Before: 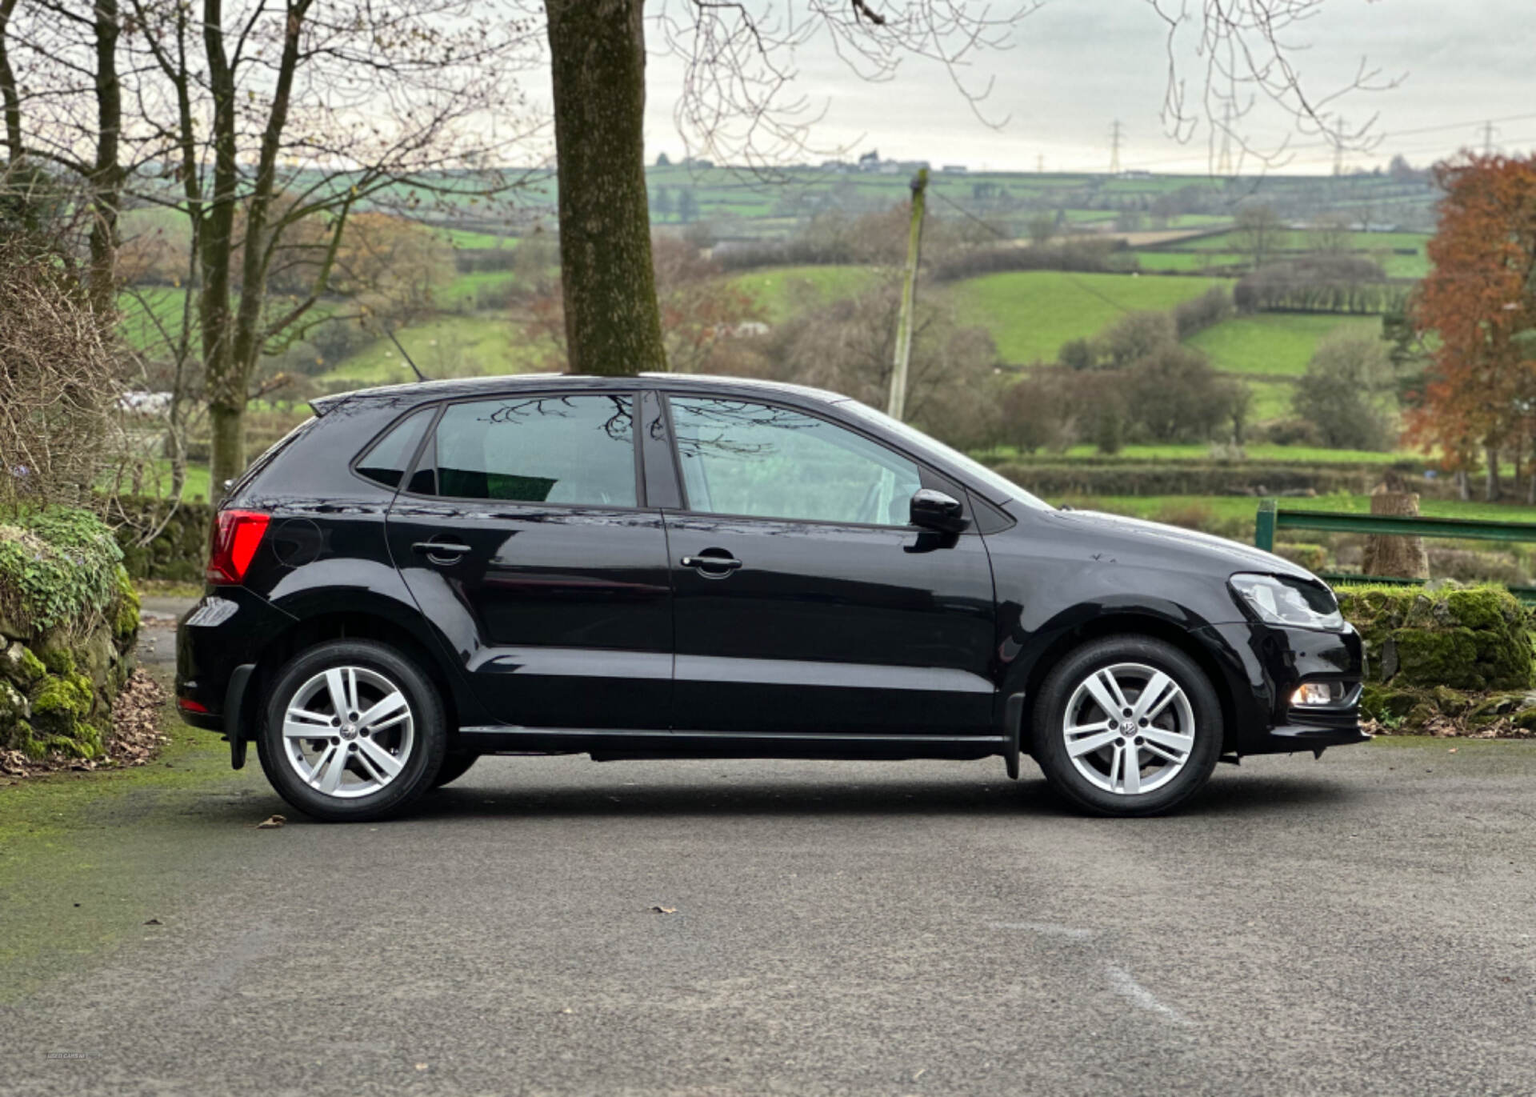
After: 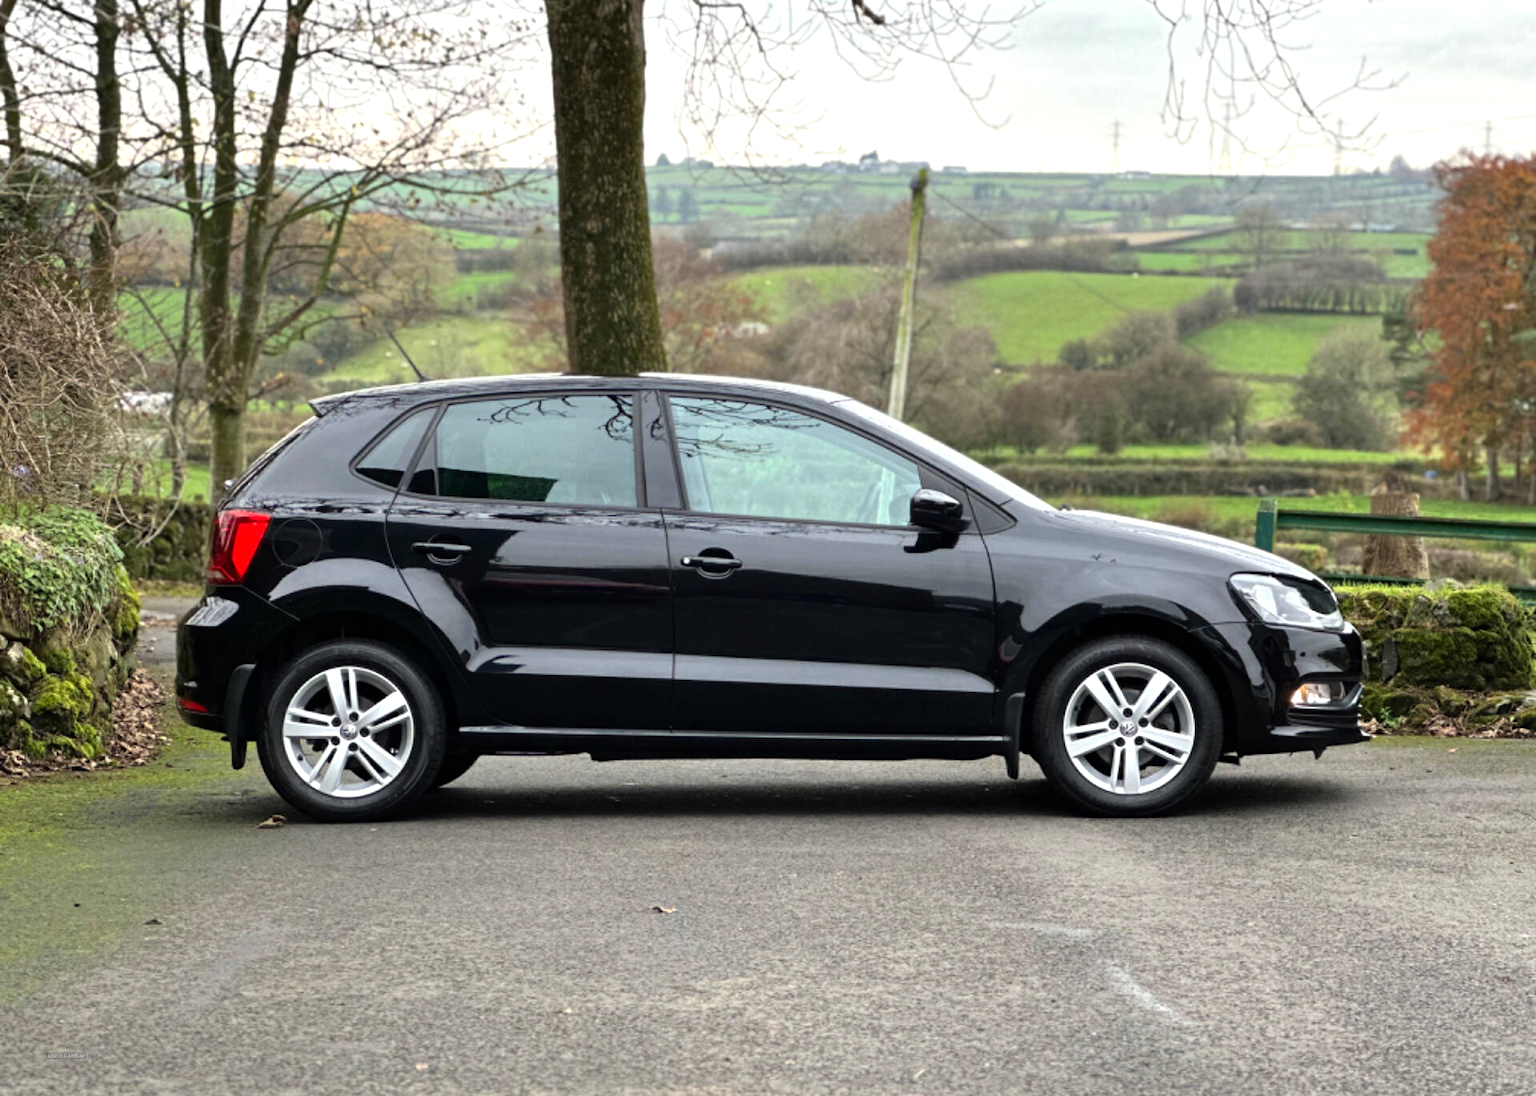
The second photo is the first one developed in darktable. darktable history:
tone equalizer: -8 EV -0.433 EV, -7 EV -0.373 EV, -6 EV -0.313 EV, -5 EV -0.187 EV, -3 EV 0.21 EV, -2 EV 0.306 EV, -1 EV 0.409 EV, +0 EV 0.438 EV
